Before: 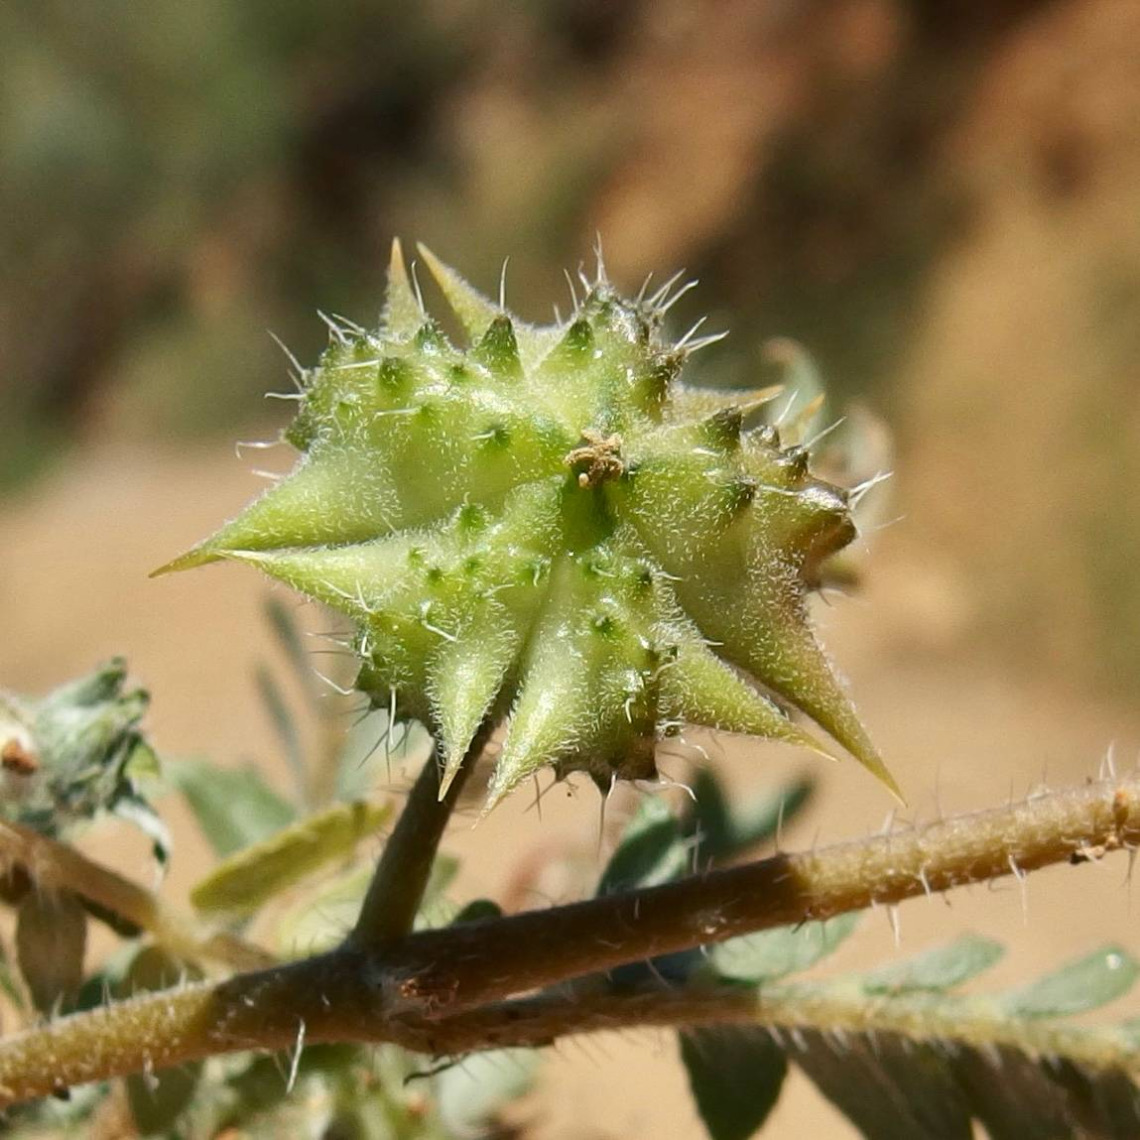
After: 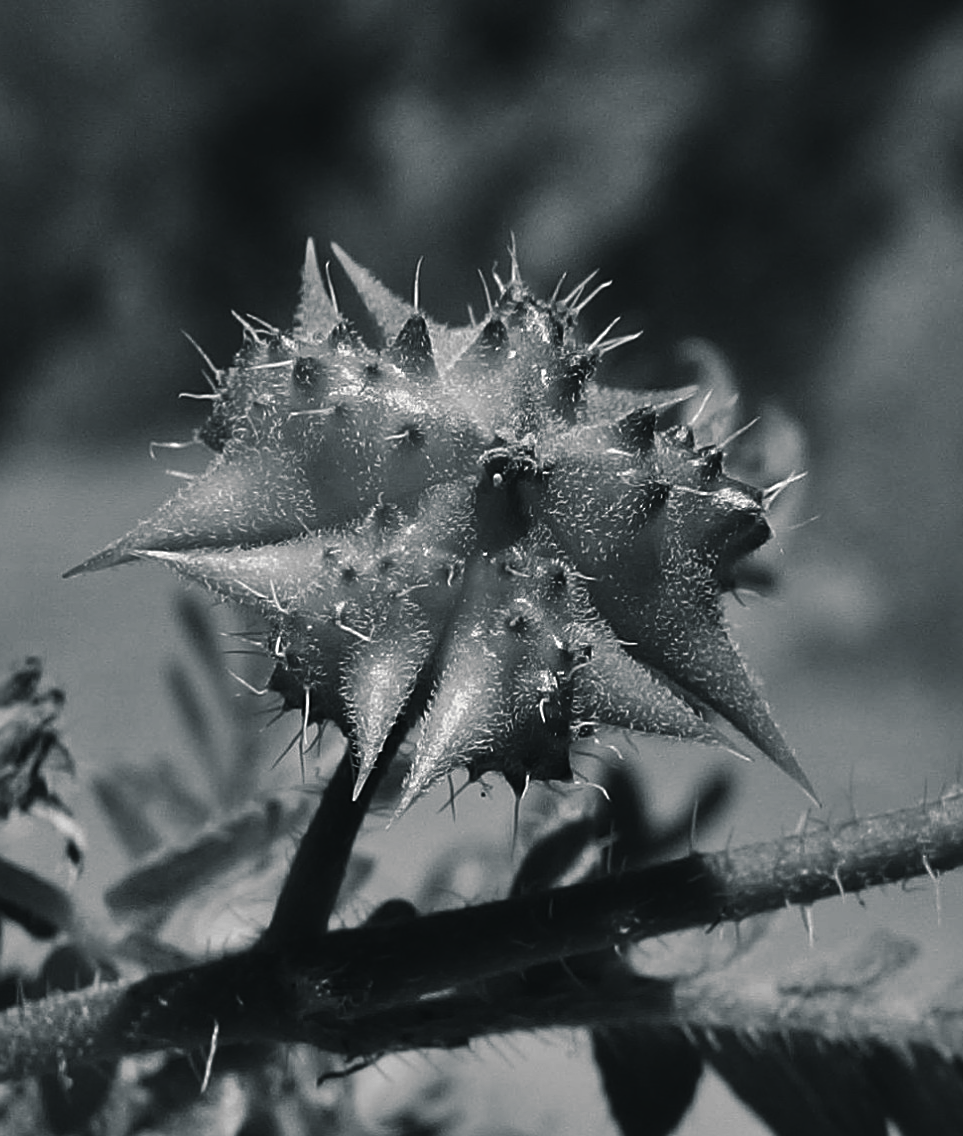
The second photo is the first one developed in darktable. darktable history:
shadows and highlights: radius 100.41, shadows 50.55, highlights -64.36, highlights color adjustment 49.82%, soften with gaussian
crop: left 7.598%, right 7.873%
split-toning: shadows › hue 201.6°, shadows › saturation 0.16, highlights › hue 50.4°, highlights › saturation 0.2, balance -49.9
exposure: black level correction -0.023, exposure -0.039 EV, compensate highlight preservation false
sharpen: on, module defaults
contrast brightness saturation: contrast -0.03, brightness -0.59, saturation -1
